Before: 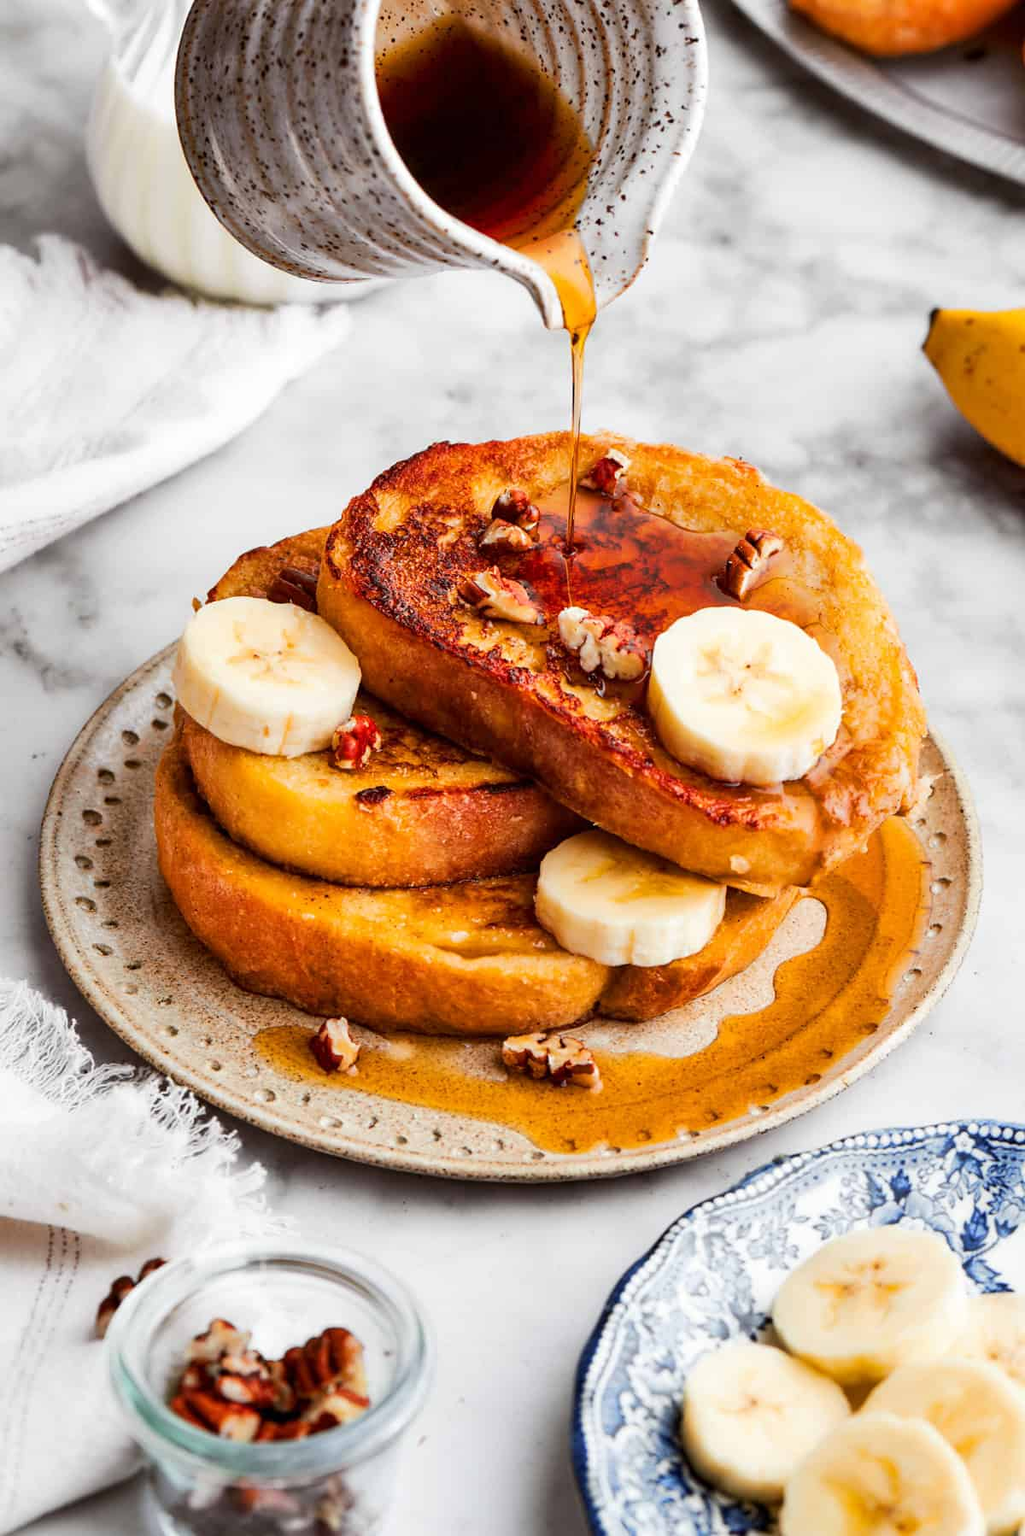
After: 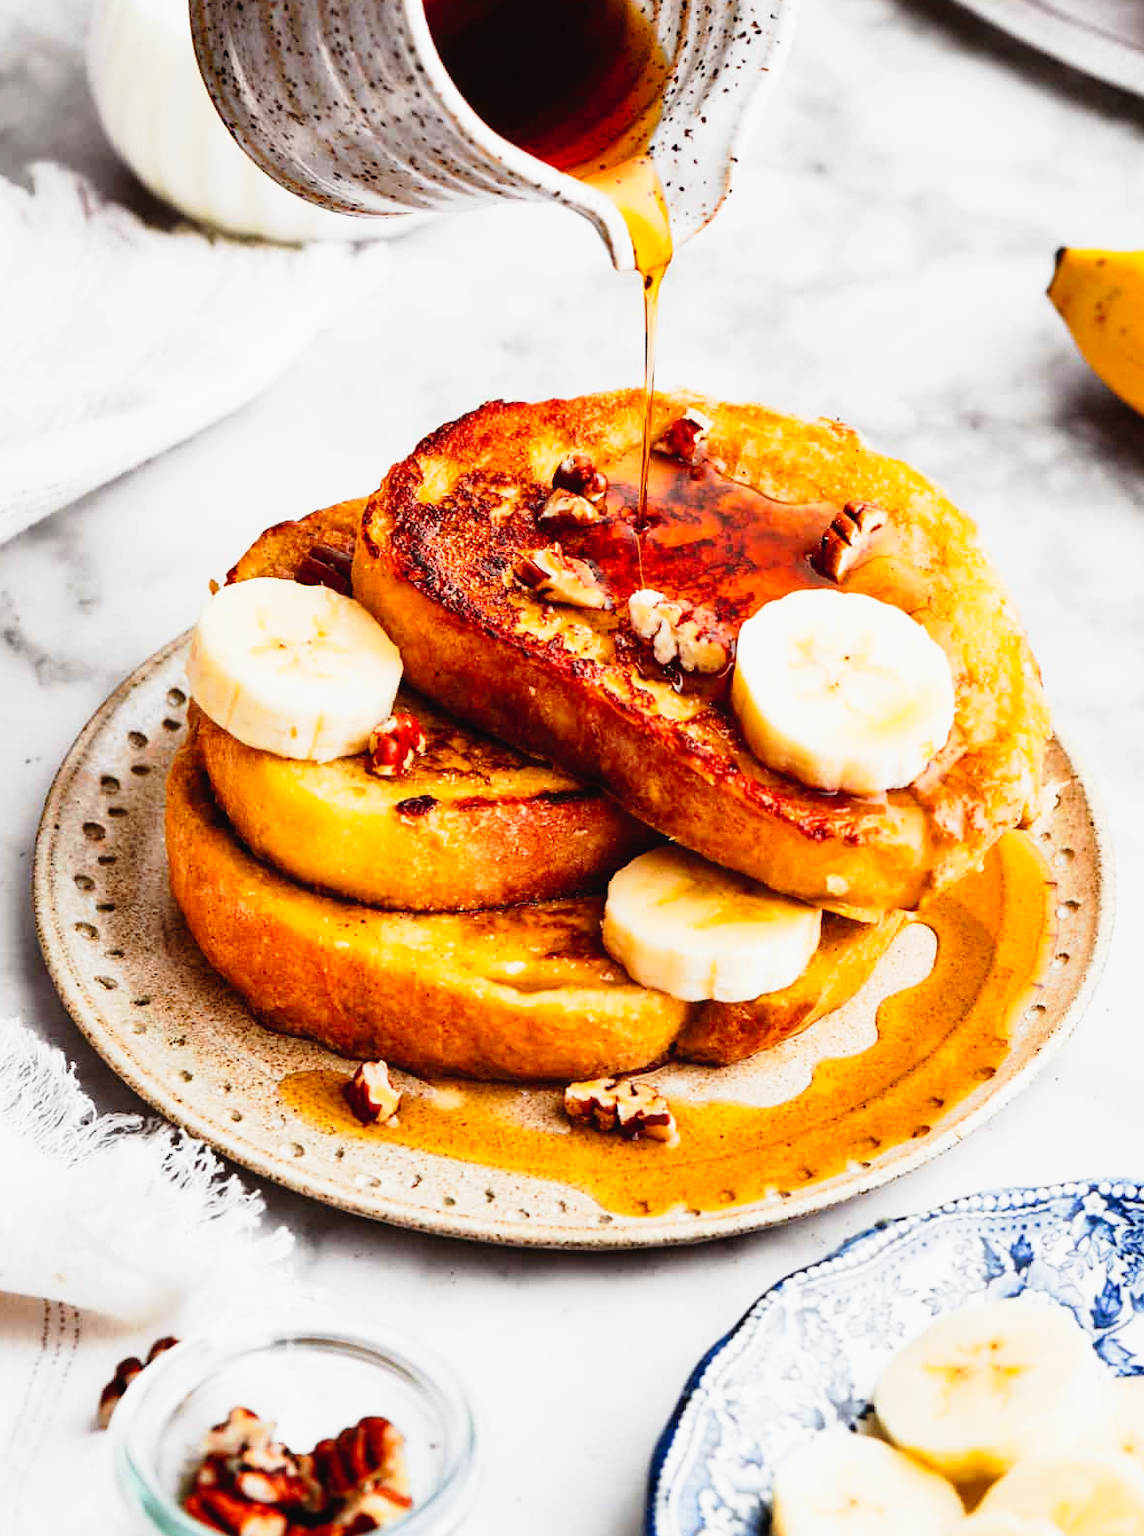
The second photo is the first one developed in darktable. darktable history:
crop: left 1.051%, top 6.112%, right 1.579%, bottom 6.73%
tone curve: curves: ch0 [(0, 0.023) (0.087, 0.065) (0.184, 0.168) (0.45, 0.54) (0.57, 0.683) (0.706, 0.841) (0.877, 0.948) (1, 0.984)]; ch1 [(0, 0) (0.388, 0.369) (0.447, 0.447) (0.505, 0.5) (0.534, 0.528) (0.57, 0.571) (0.592, 0.602) (0.644, 0.663) (1, 1)]; ch2 [(0, 0) (0.314, 0.223) (0.427, 0.405) (0.492, 0.496) (0.524, 0.547) (0.534, 0.57) (0.583, 0.605) (0.673, 0.667) (1, 1)], preserve colors none
